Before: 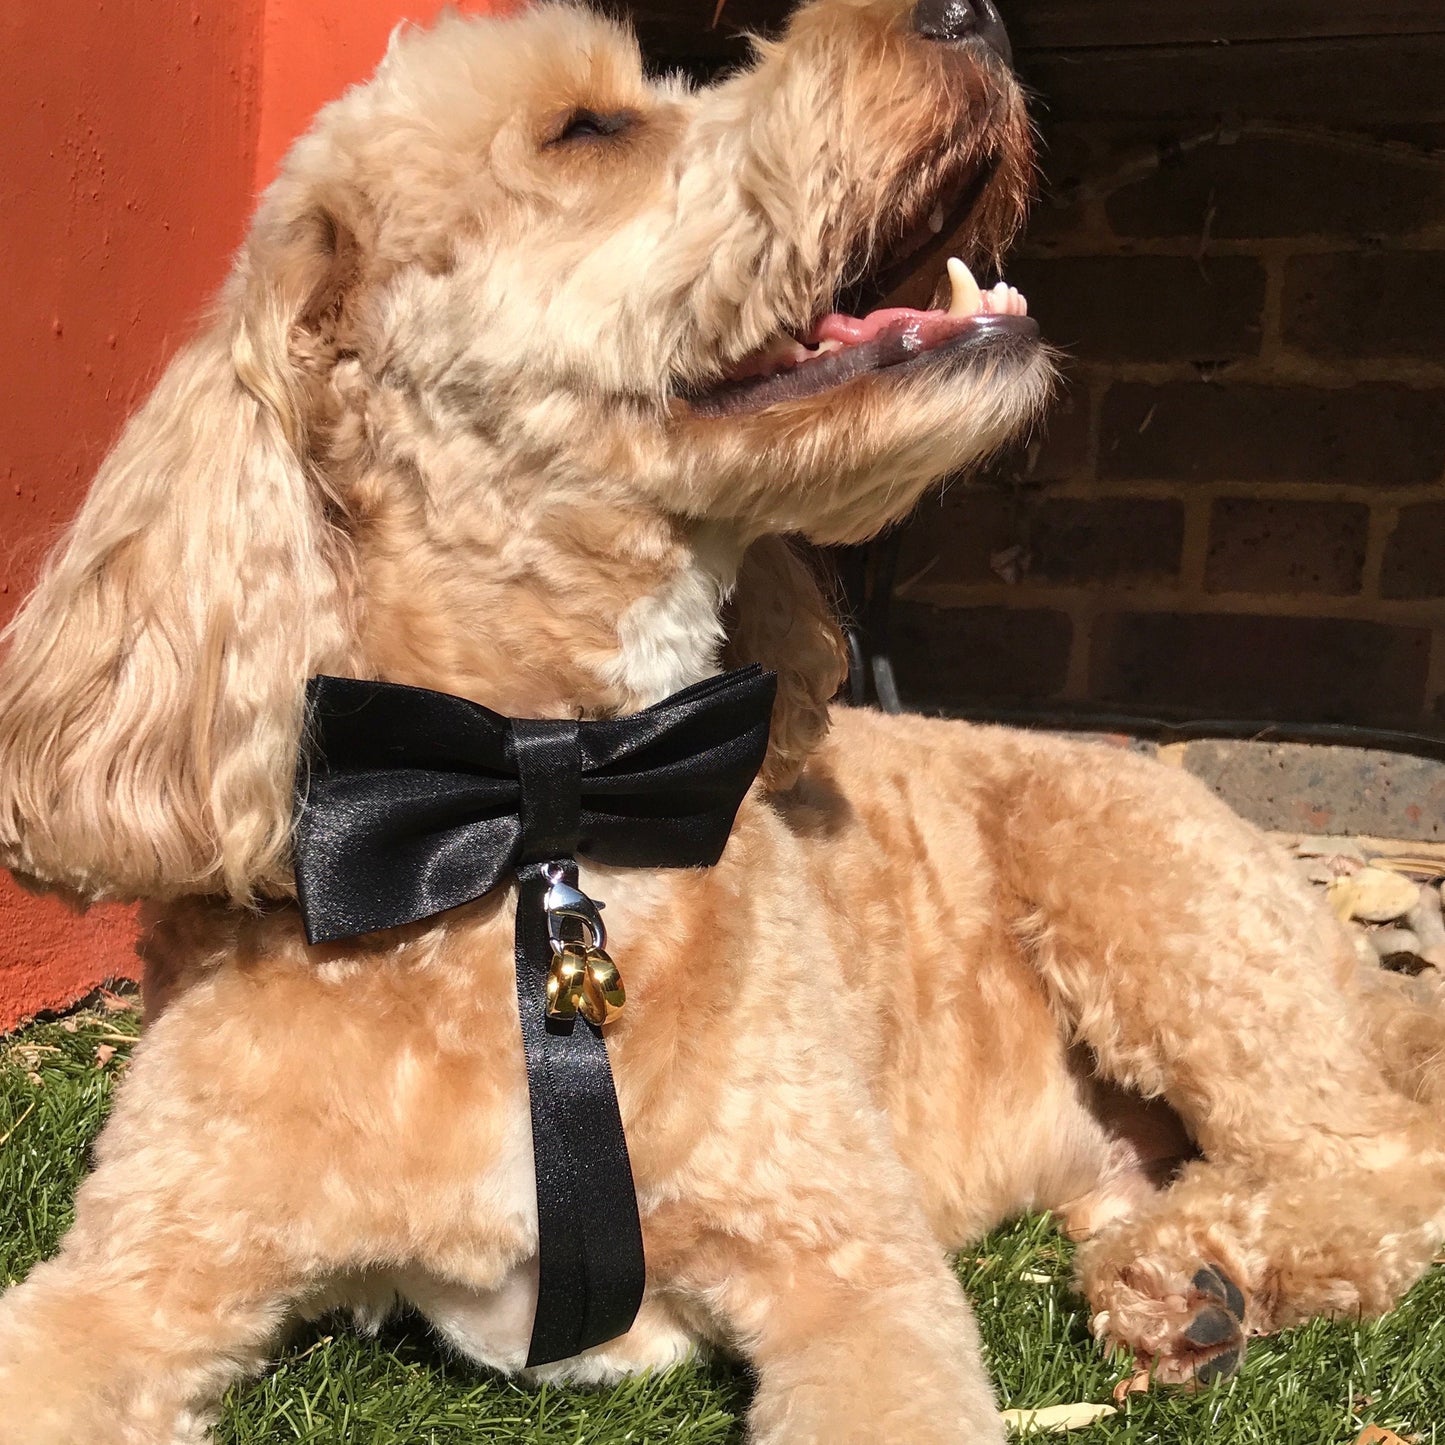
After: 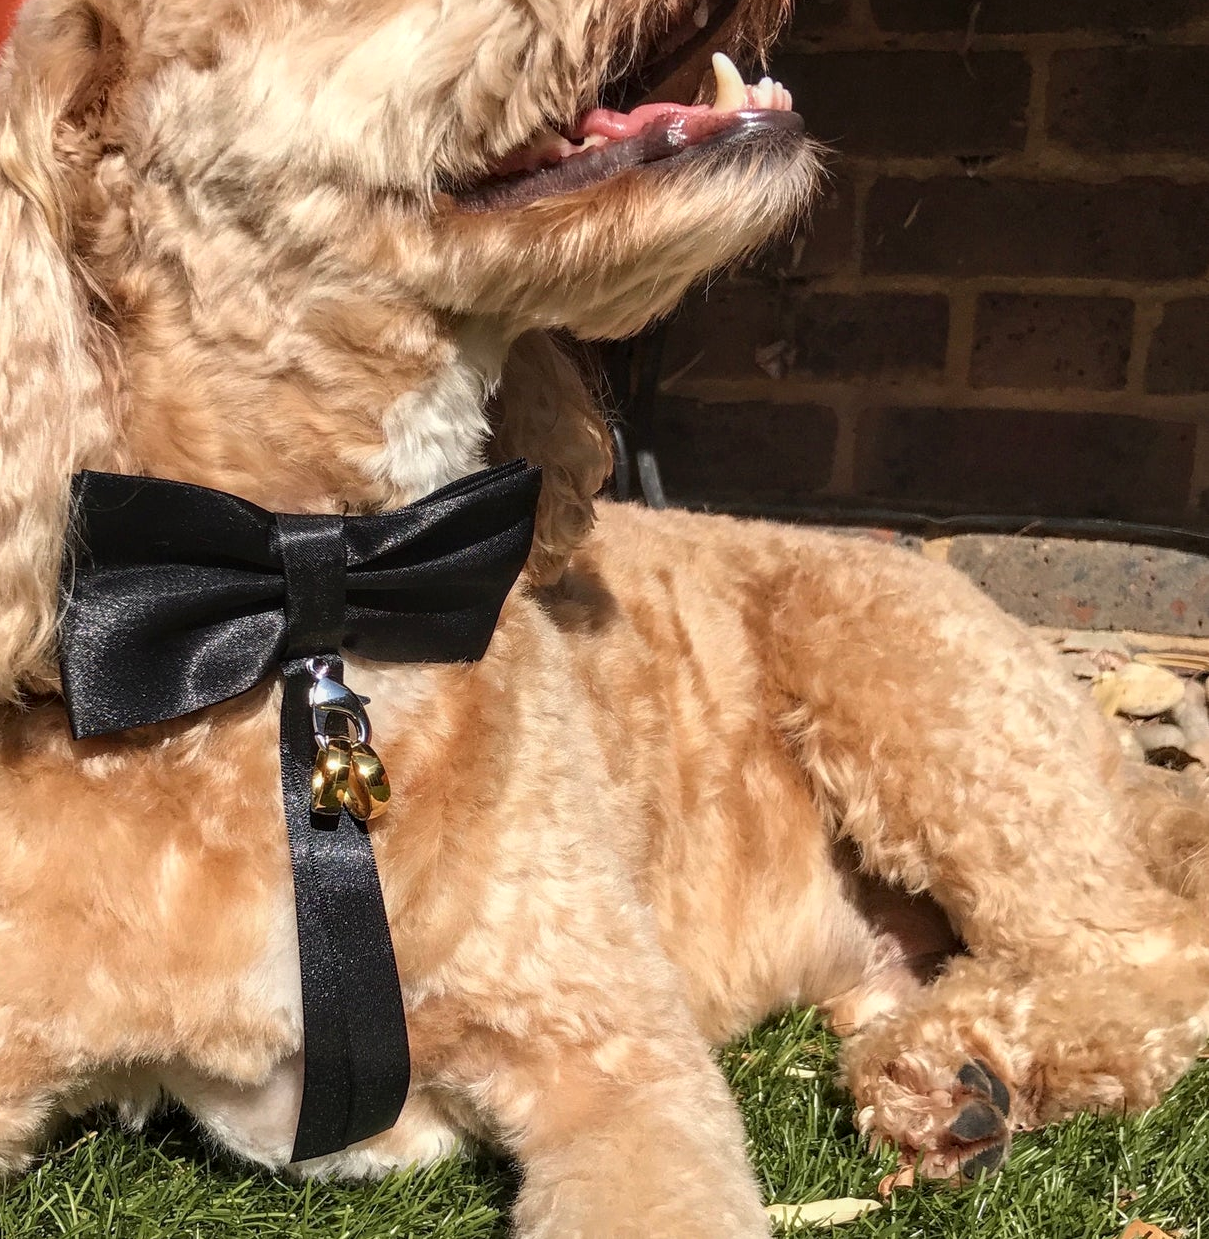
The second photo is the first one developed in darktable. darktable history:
local contrast: on, module defaults
crop: left 16.315%, top 14.246%
